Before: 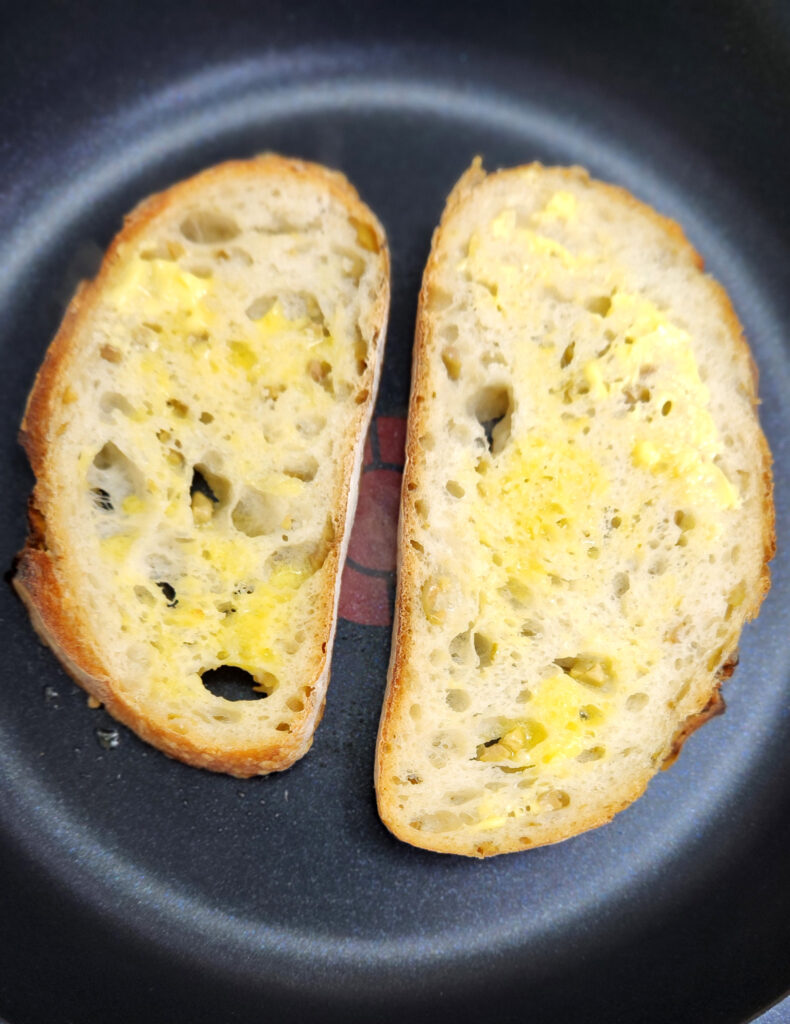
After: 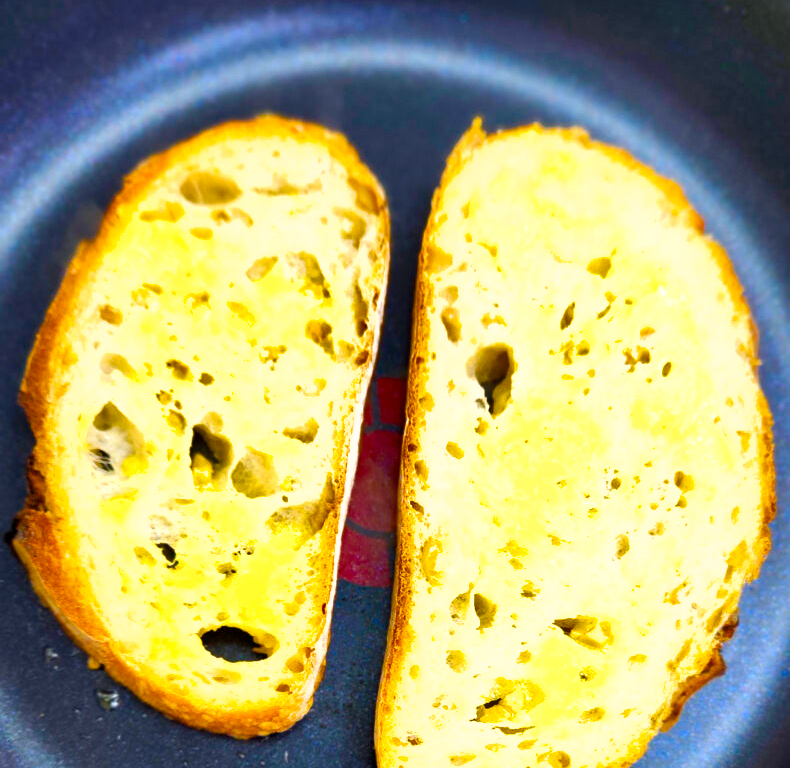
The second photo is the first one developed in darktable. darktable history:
color balance rgb: linear chroma grading › global chroma 25%, perceptual saturation grading › global saturation 45%, perceptual saturation grading › highlights -50%, perceptual saturation grading › shadows 30%, perceptual brilliance grading › global brilliance 18%, global vibrance 40%
crop: top 3.857%, bottom 21.132%
shadows and highlights: low approximation 0.01, soften with gaussian
